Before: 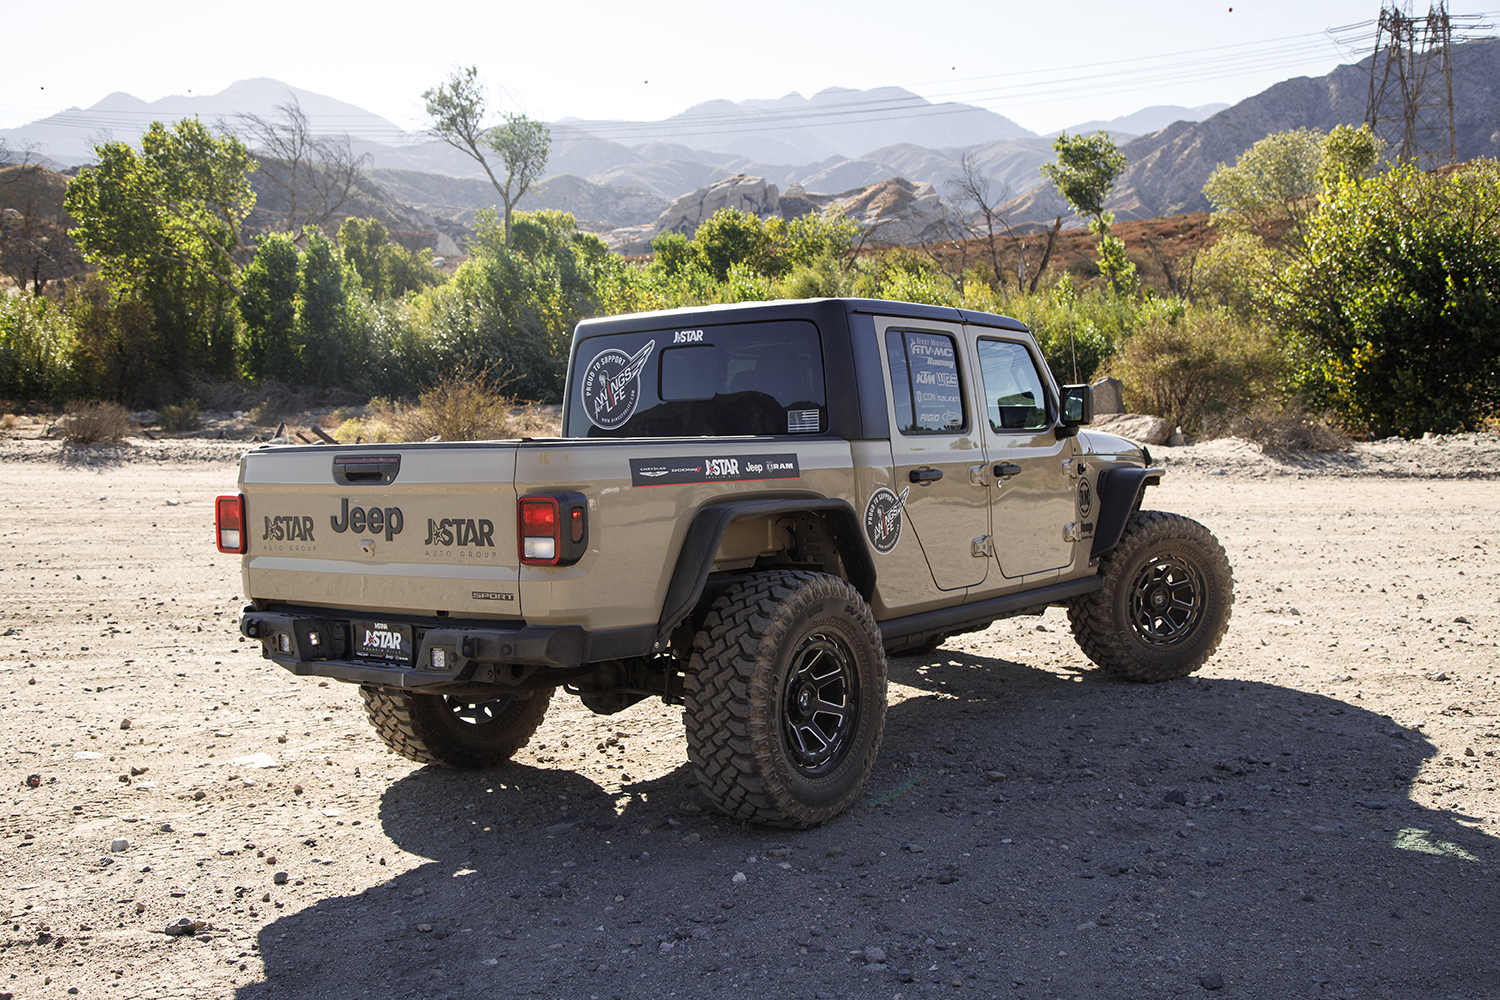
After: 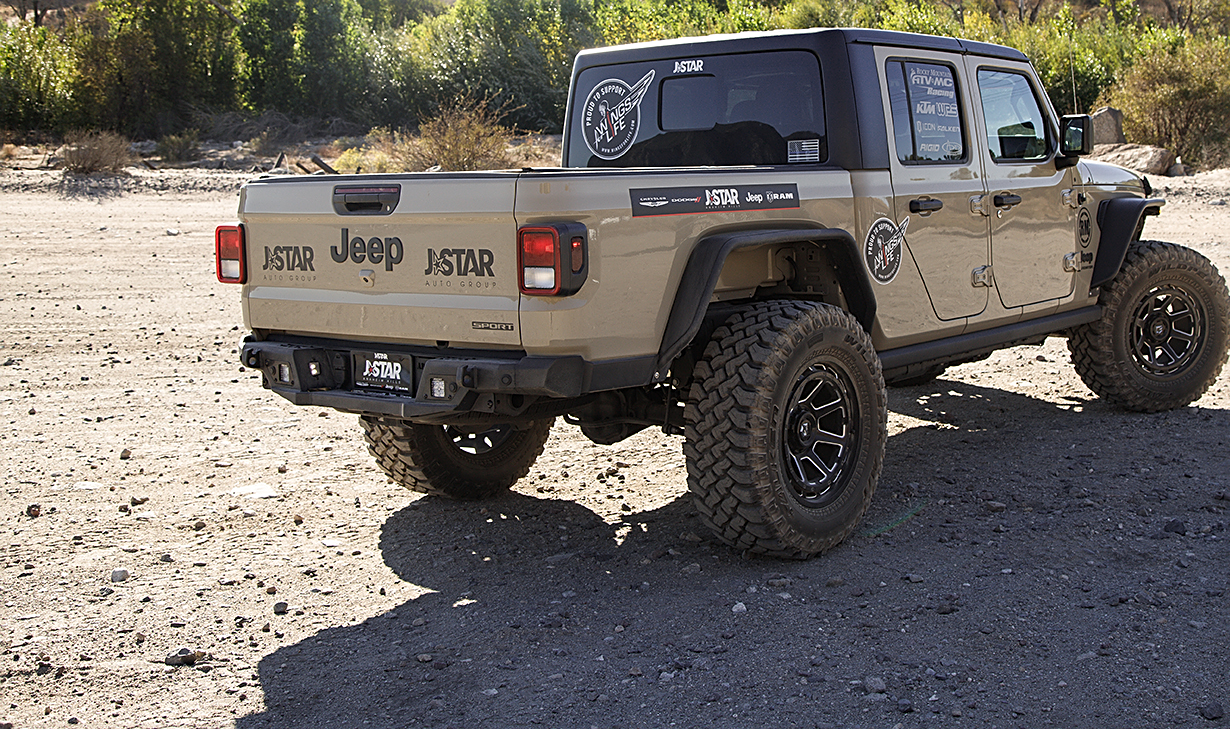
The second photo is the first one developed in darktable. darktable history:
sharpen: on, module defaults
crop: top 27.01%, right 17.99%
